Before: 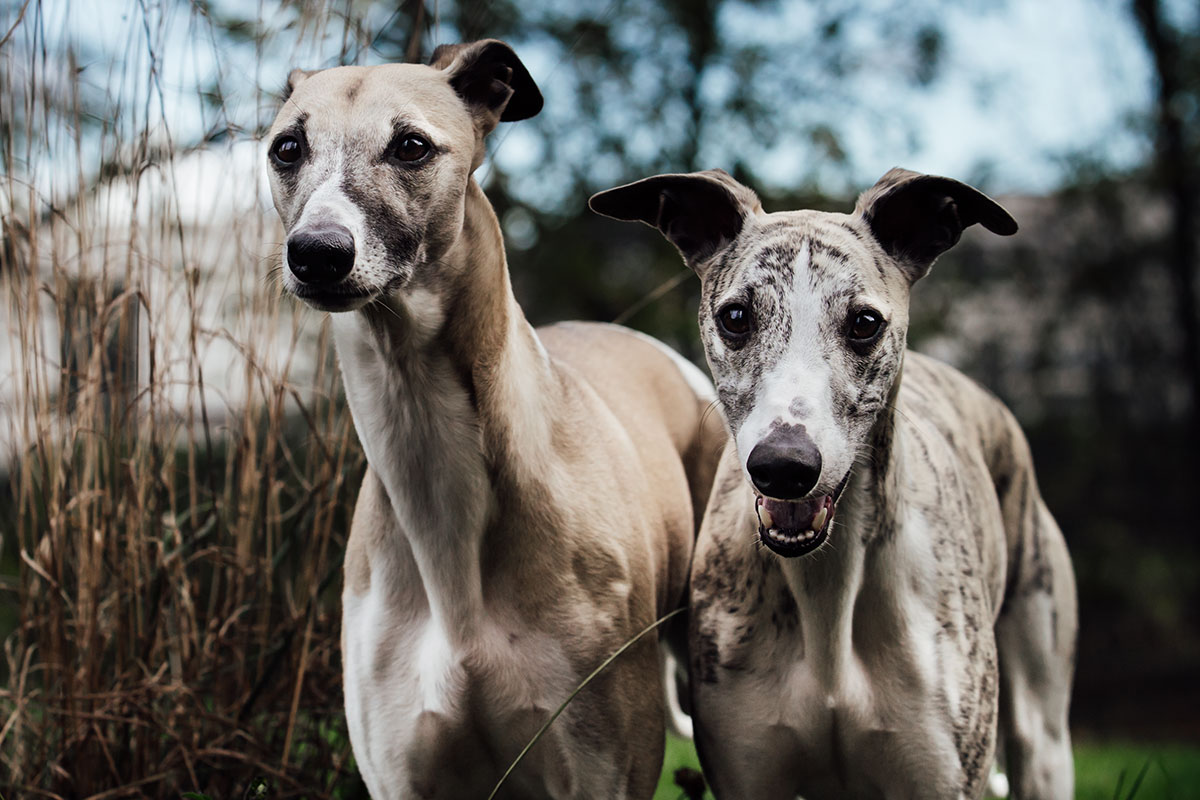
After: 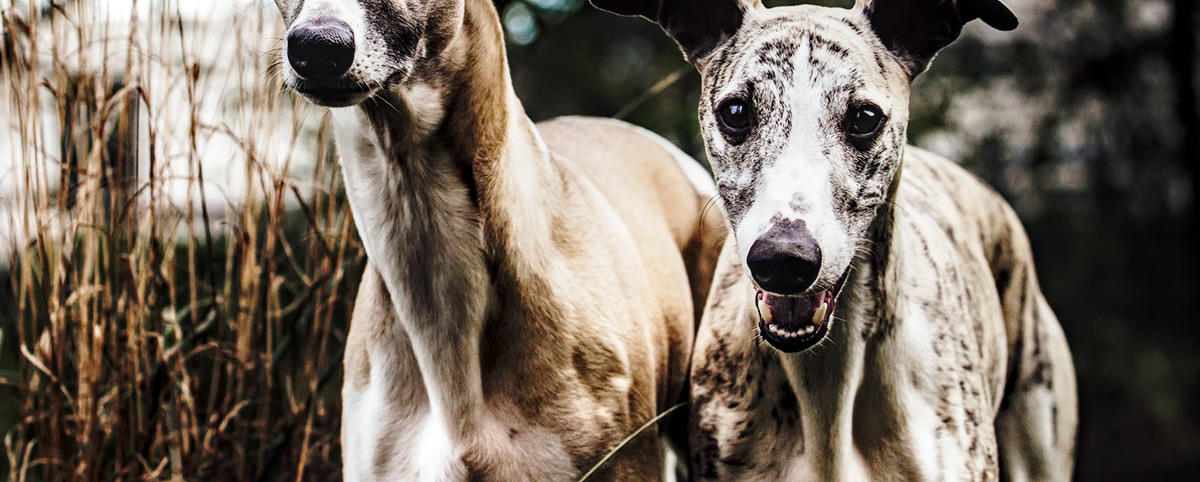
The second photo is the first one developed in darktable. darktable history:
crop and rotate: top 25.671%, bottom 14.061%
local contrast: detail 130%
exposure: exposure -0.04 EV, compensate exposure bias true, compensate highlight preservation false
haze removal: compatibility mode true, adaptive false
base curve: curves: ch0 [(0, 0) (0.036, 0.037) (0.121, 0.228) (0.46, 0.76) (0.859, 0.983) (1, 1)], preserve colors none
tone curve: color space Lab, independent channels, preserve colors none
tone equalizer: on, module defaults
